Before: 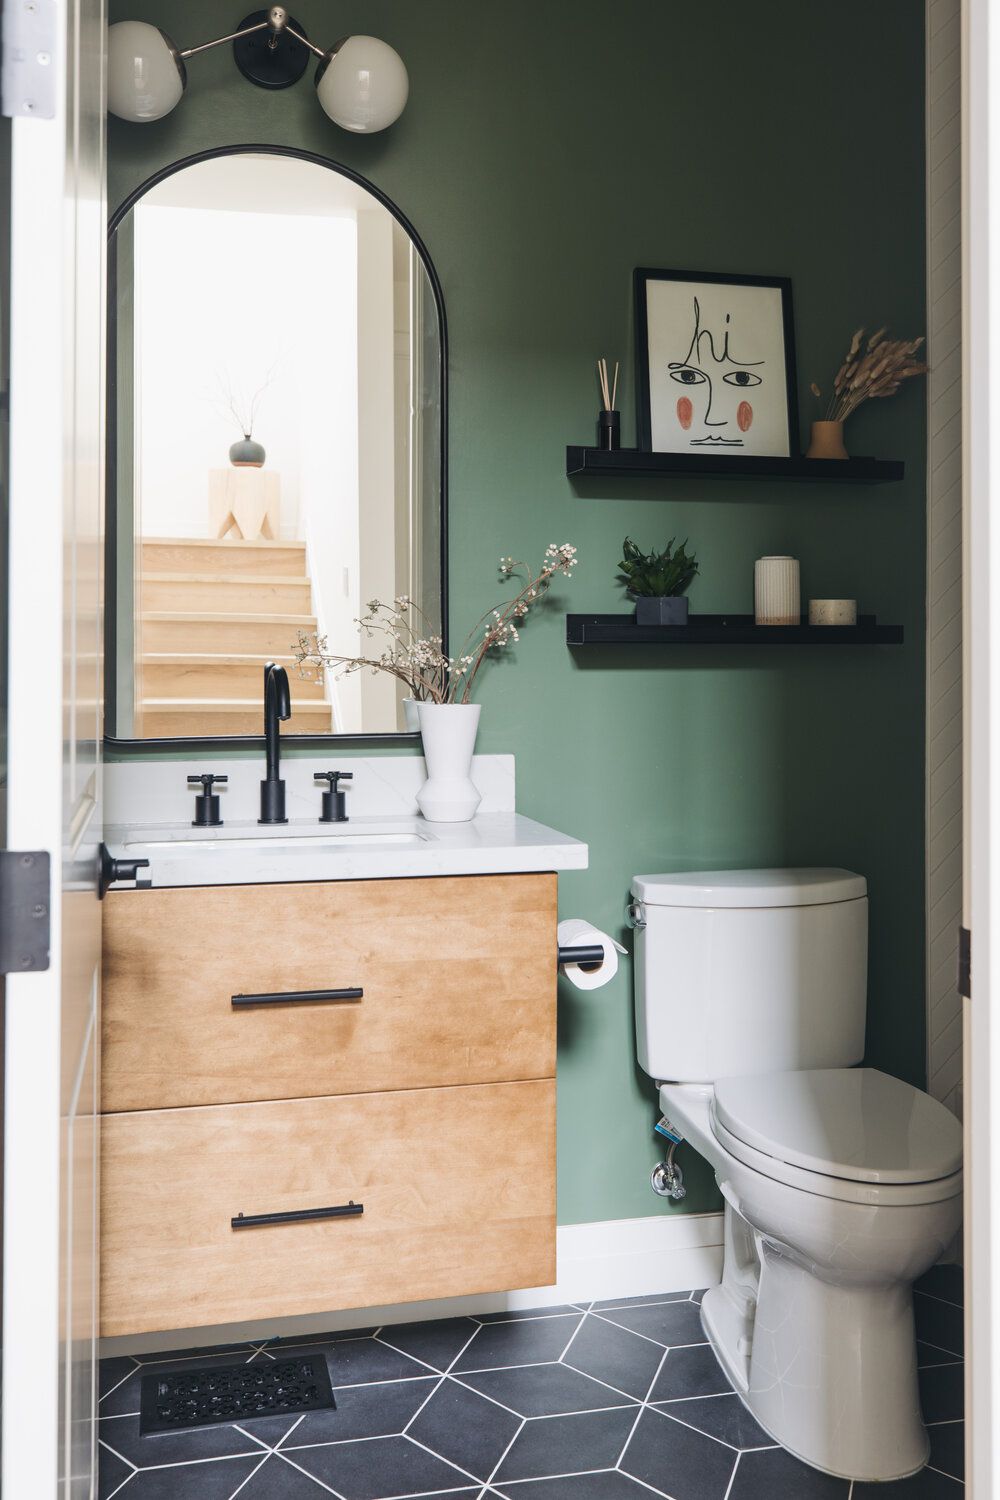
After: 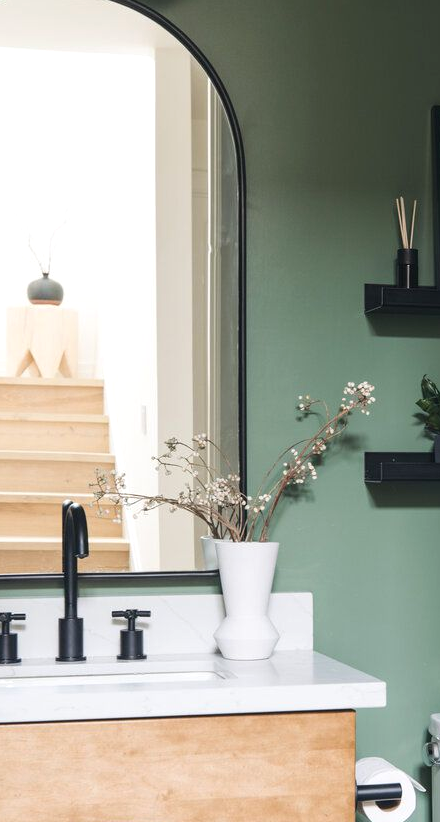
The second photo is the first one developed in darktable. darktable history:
crop: left 20.248%, top 10.86%, right 35.675%, bottom 34.321%
exposure: exposure 0.161 EV, compensate highlight preservation false
